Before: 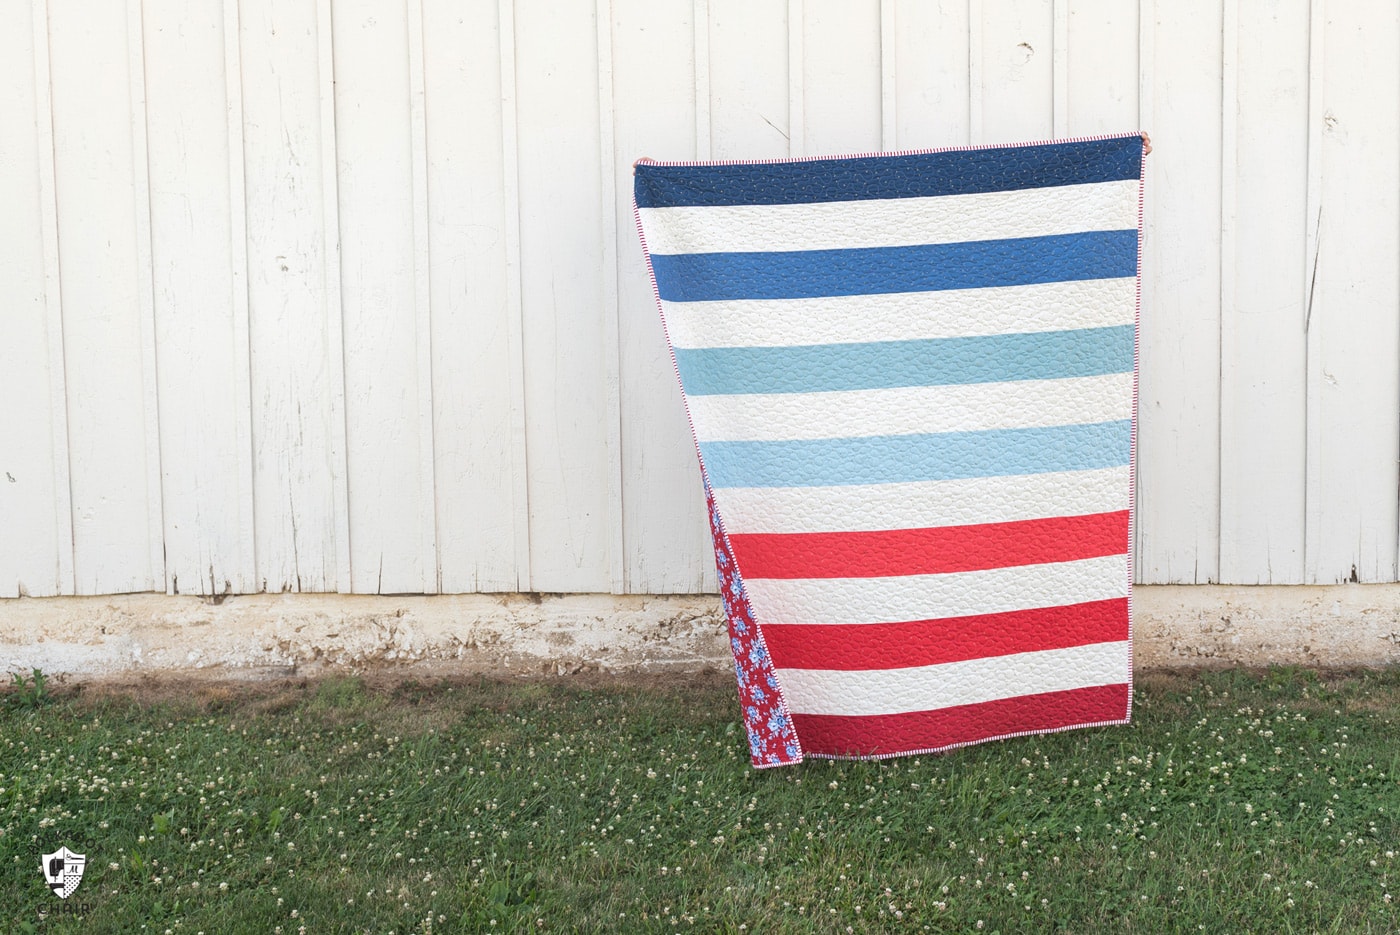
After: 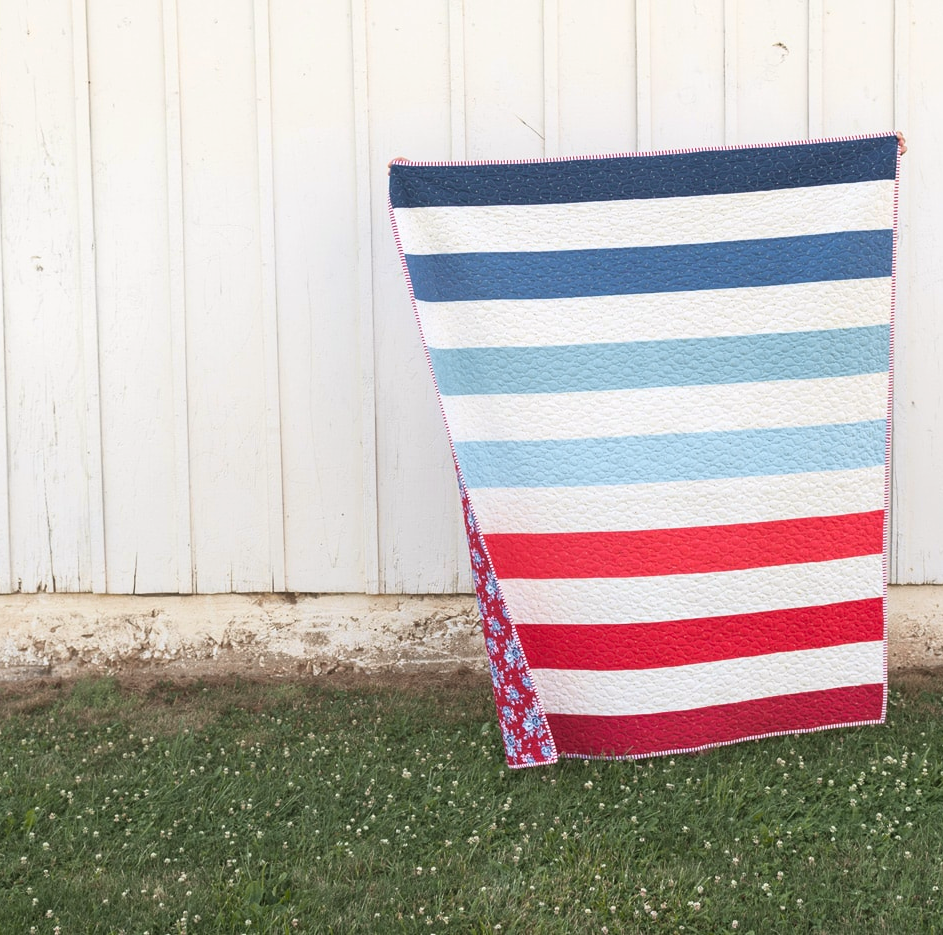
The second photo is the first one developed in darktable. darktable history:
crop and rotate: left 17.56%, right 15.074%
tone curve: curves: ch0 [(0, 0.024) (0.119, 0.146) (0.474, 0.464) (0.718, 0.721) (0.817, 0.839) (1, 0.998)]; ch1 [(0, 0) (0.377, 0.416) (0.439, 0.451) (0.477, 0.477) (0.501, 0.504) (0.538, 0.544) (0.58, 0.602) (0.664, 0.676) (0.783, 0.804) (1, 1)]; ch2 [(0, 0) (0.38, 0.405) (0.463, 0.456) (0.498, 0.497) (0.524, 0.535) (0.578, 0.576) (0.648, 0.665) (1, 1)], color space Lab, independent channels, preserve colors none
